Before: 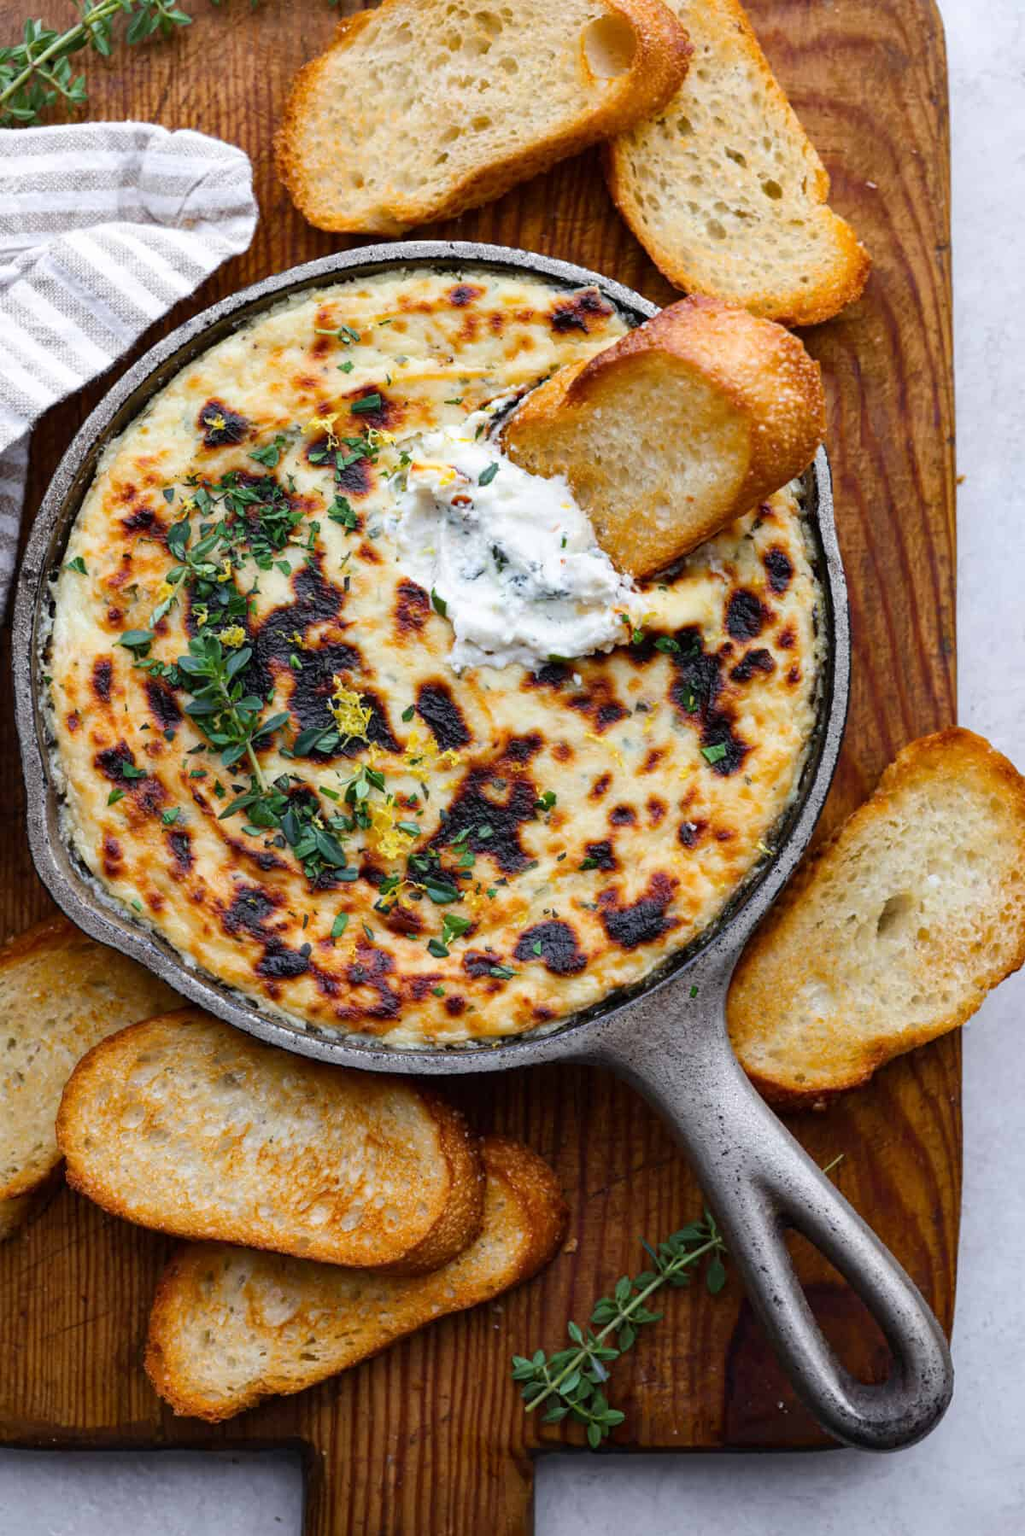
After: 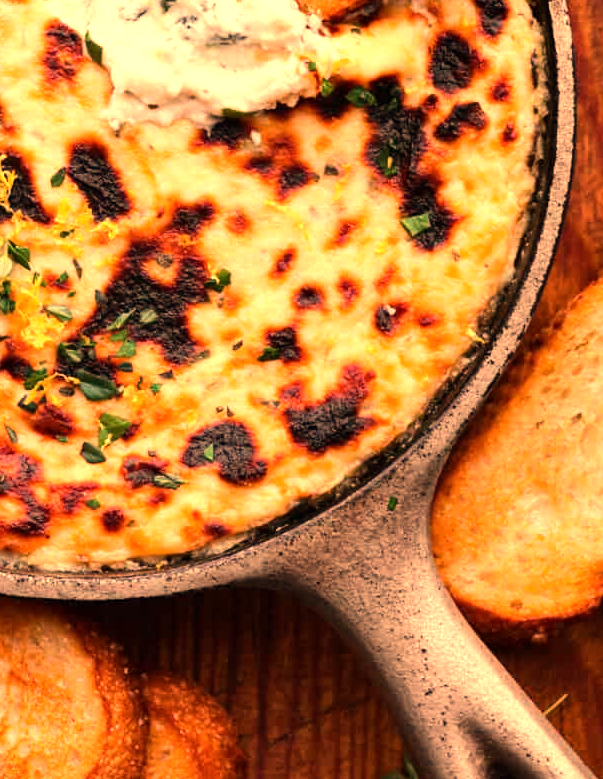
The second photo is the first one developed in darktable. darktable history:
crop: left 35.03%, top 36.625%, right 14.663%, bottom 20.057%
tone equalizer: -8 EV -0.417 EV, -7 EV -0.389 EV, -6 EV -0.333 EV, -5 EV -0.222 EV, -3 EV 0.222 EV, -2 EV 0.333 EV, -1 EV 0.389 EV, +0 EV 0.417 EV, edges refinement/feathering 500, mask exposure compensation -1.57 EV, preserve details no
white balance: red 1.467, blue 0.684
